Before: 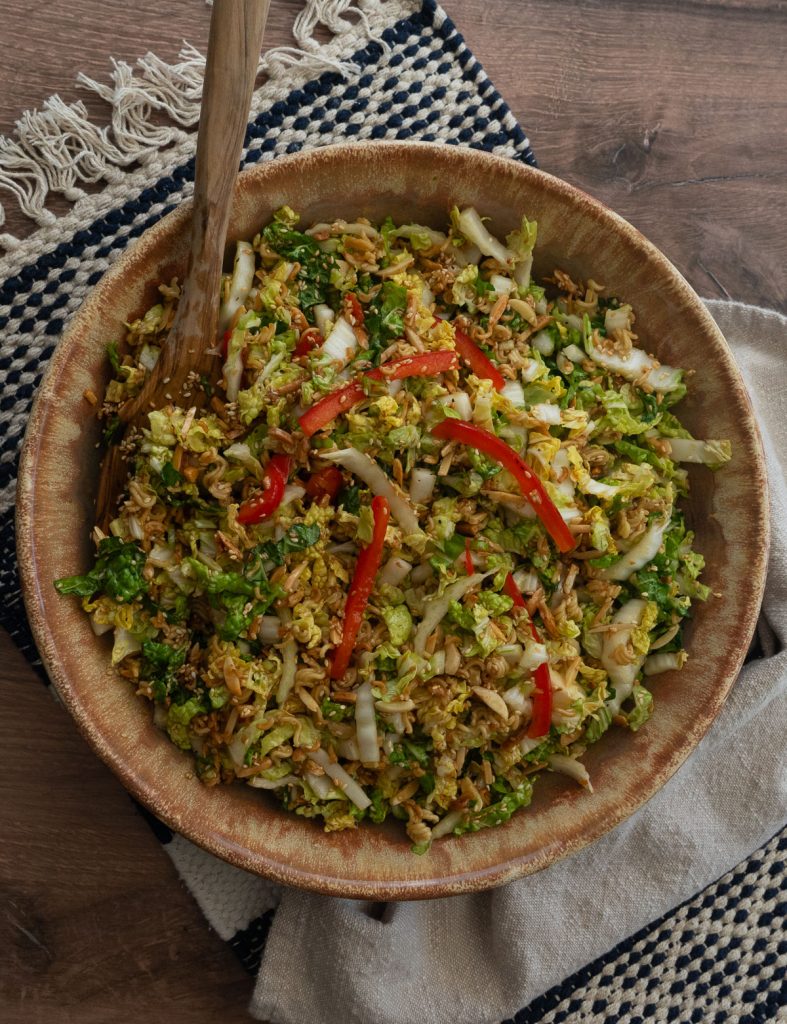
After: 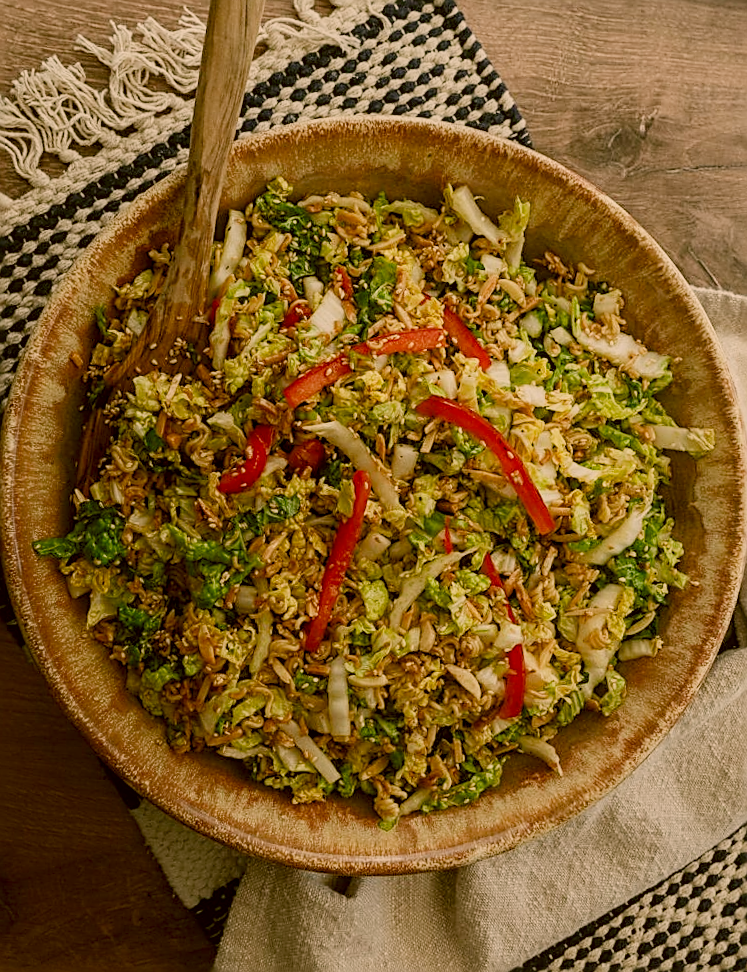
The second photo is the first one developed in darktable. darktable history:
sigmoid: contrast 1.05, skew -0.15
crop and rotate: angle -2.38°
sharpen: amount 0.901
color correction: highlights a* 8.98, highlights b* 15.09, shadows a* -0.49, shadows b* 26.52
shadows and highlights: shadows -90, highlights 90, soften with gaussian
local contrast: on, module defaults
exposure: black level correction 0, exposure 0.7 EV, compensate exposure bias true, compensate highlight preservation false
